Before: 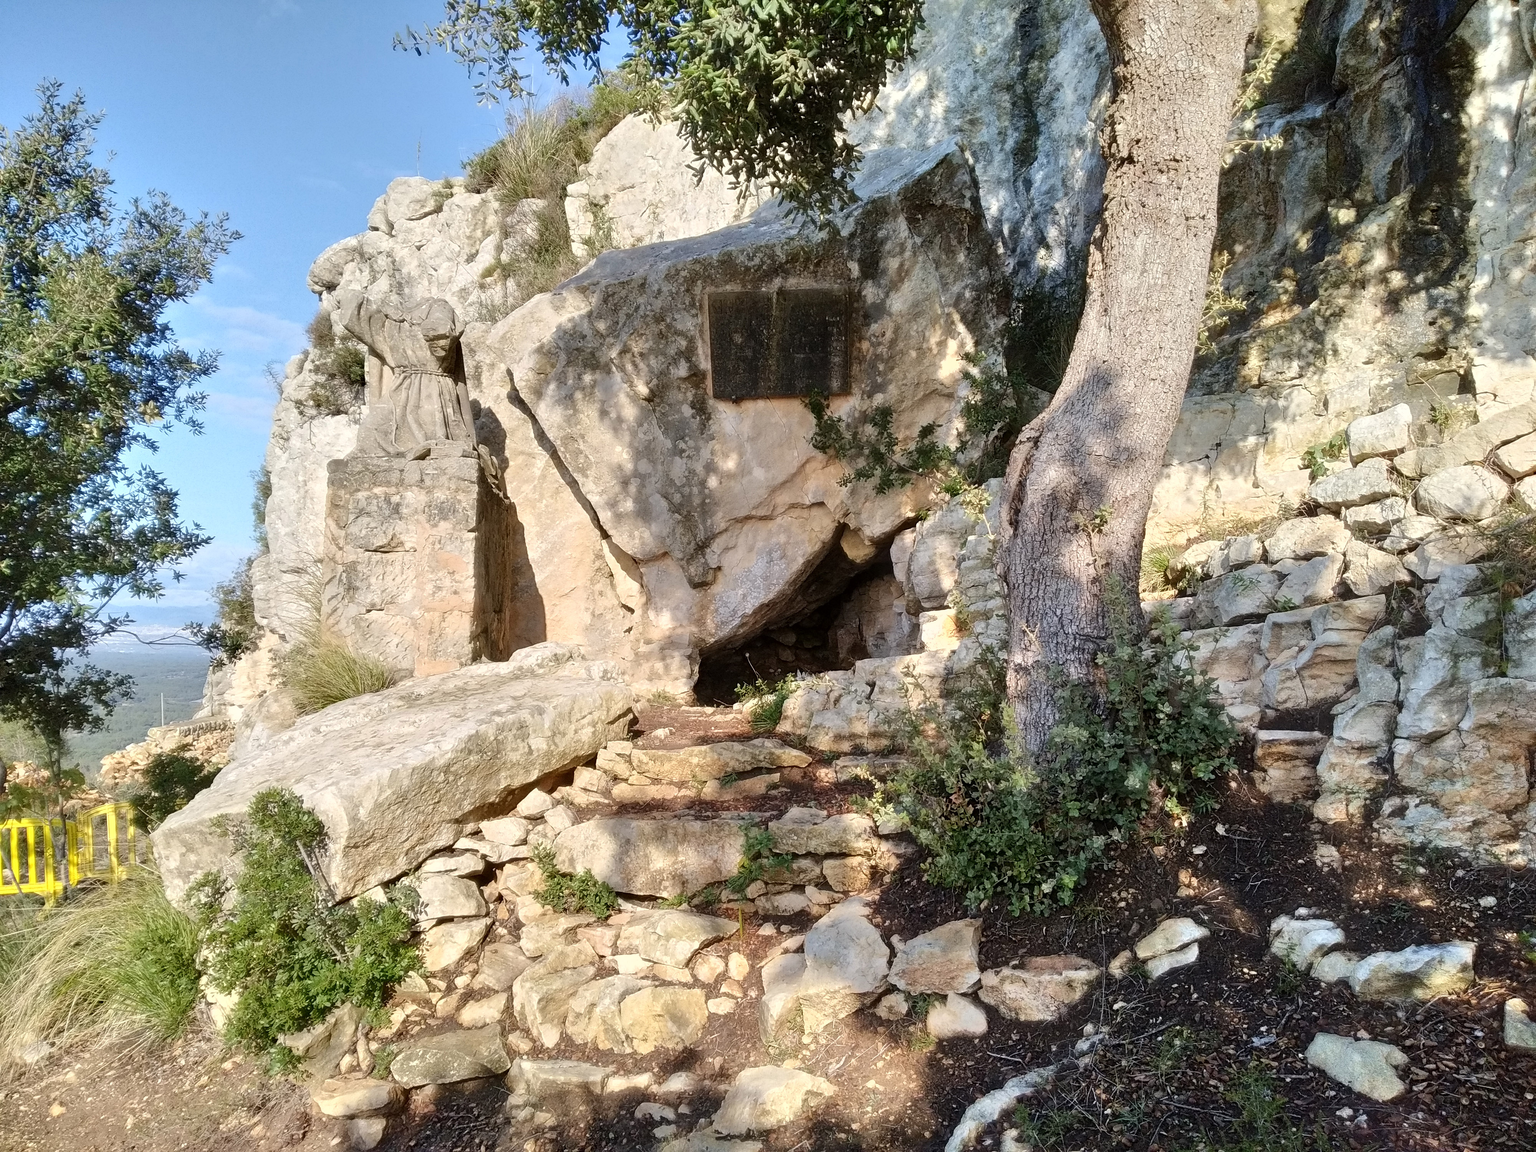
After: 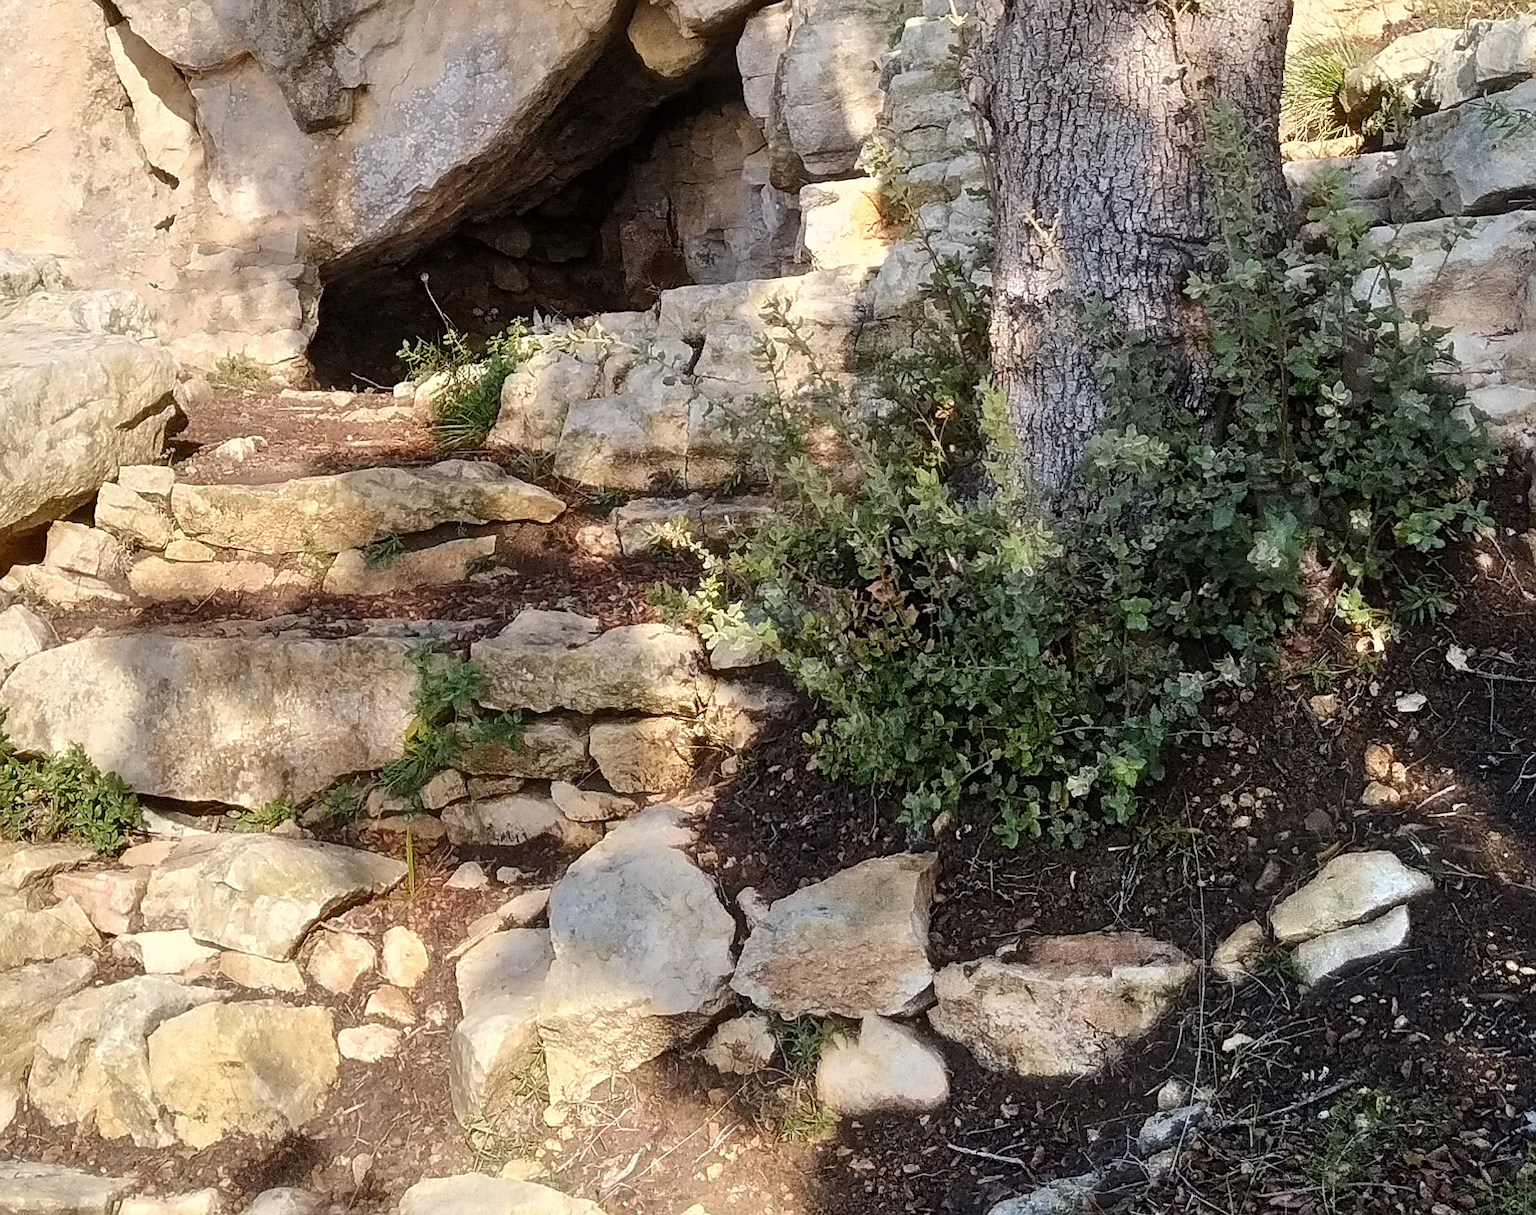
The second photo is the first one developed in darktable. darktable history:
crop: left 35.976%, top 45.819%, right 18.162%, bottom 5.807%
sharpen: radius 1
fill light: on, module defaults
